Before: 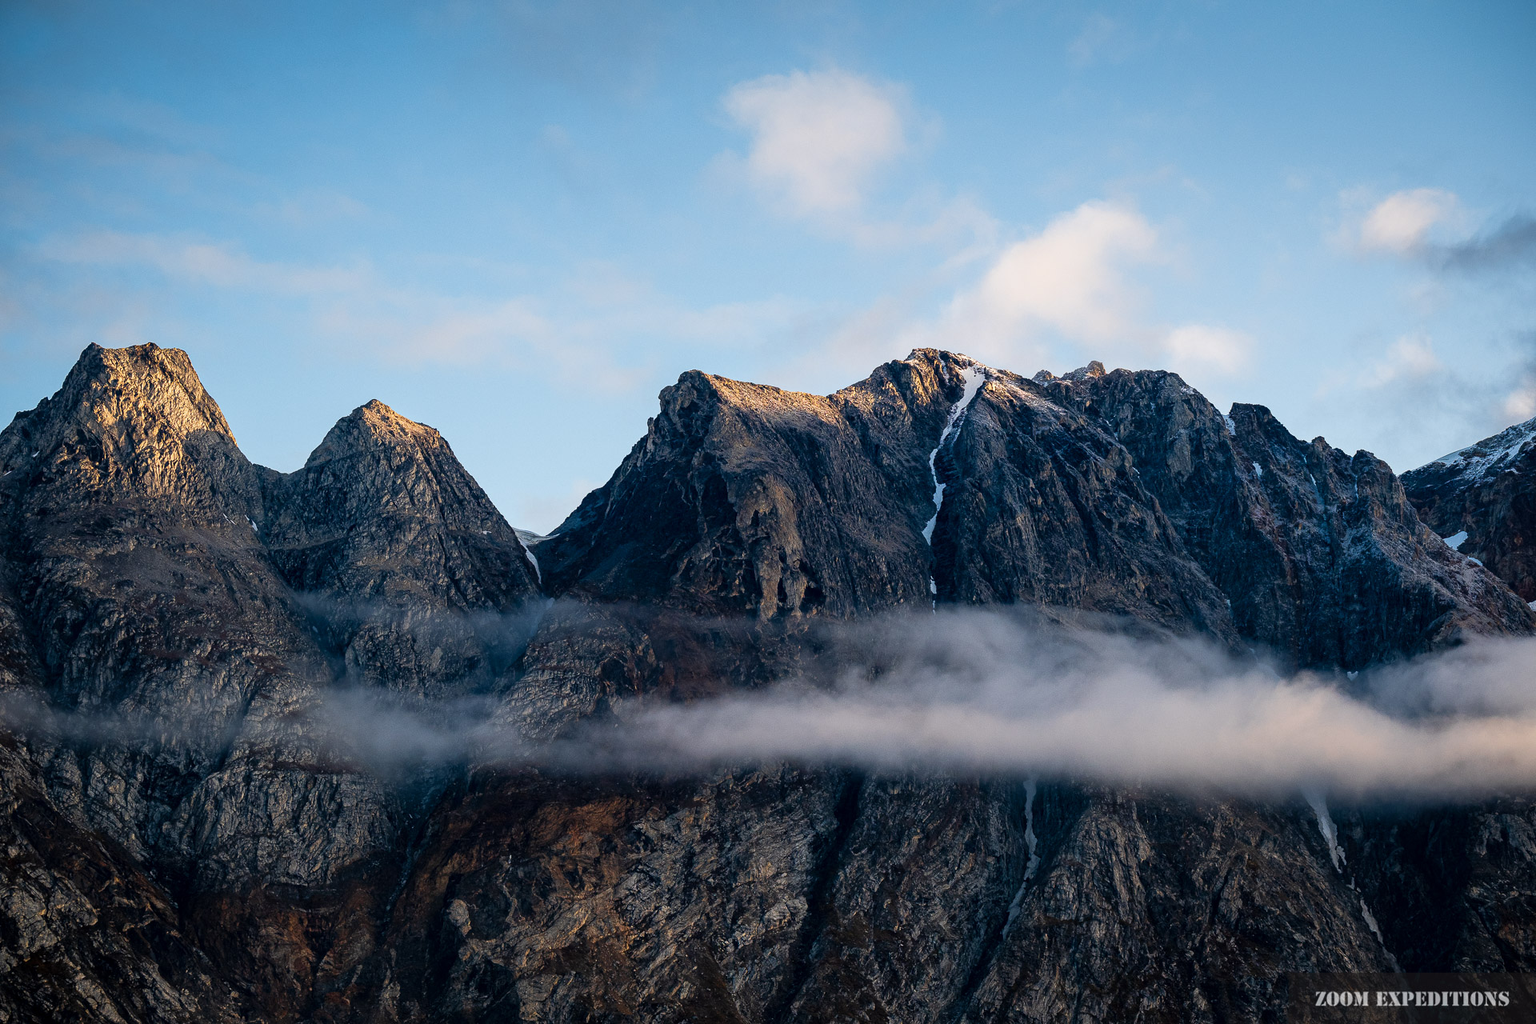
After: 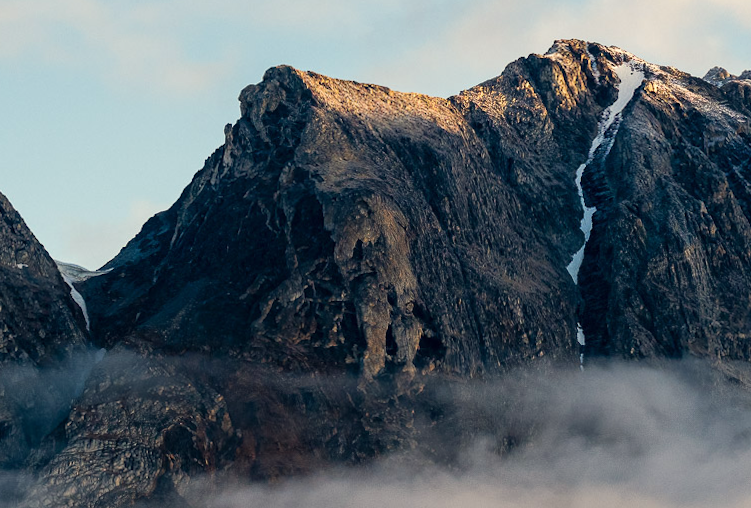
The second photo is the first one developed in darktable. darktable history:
rotate and perspective: rotation 0.226°, lens shift (vertical) -0.042, crop left 0.023, crop right 0.982, crop top 0.006, crop bottom 0.994
white balance: red 1.029, blue 0.92
crop: left 30%, top 30%, right 30%, bottom 30%
